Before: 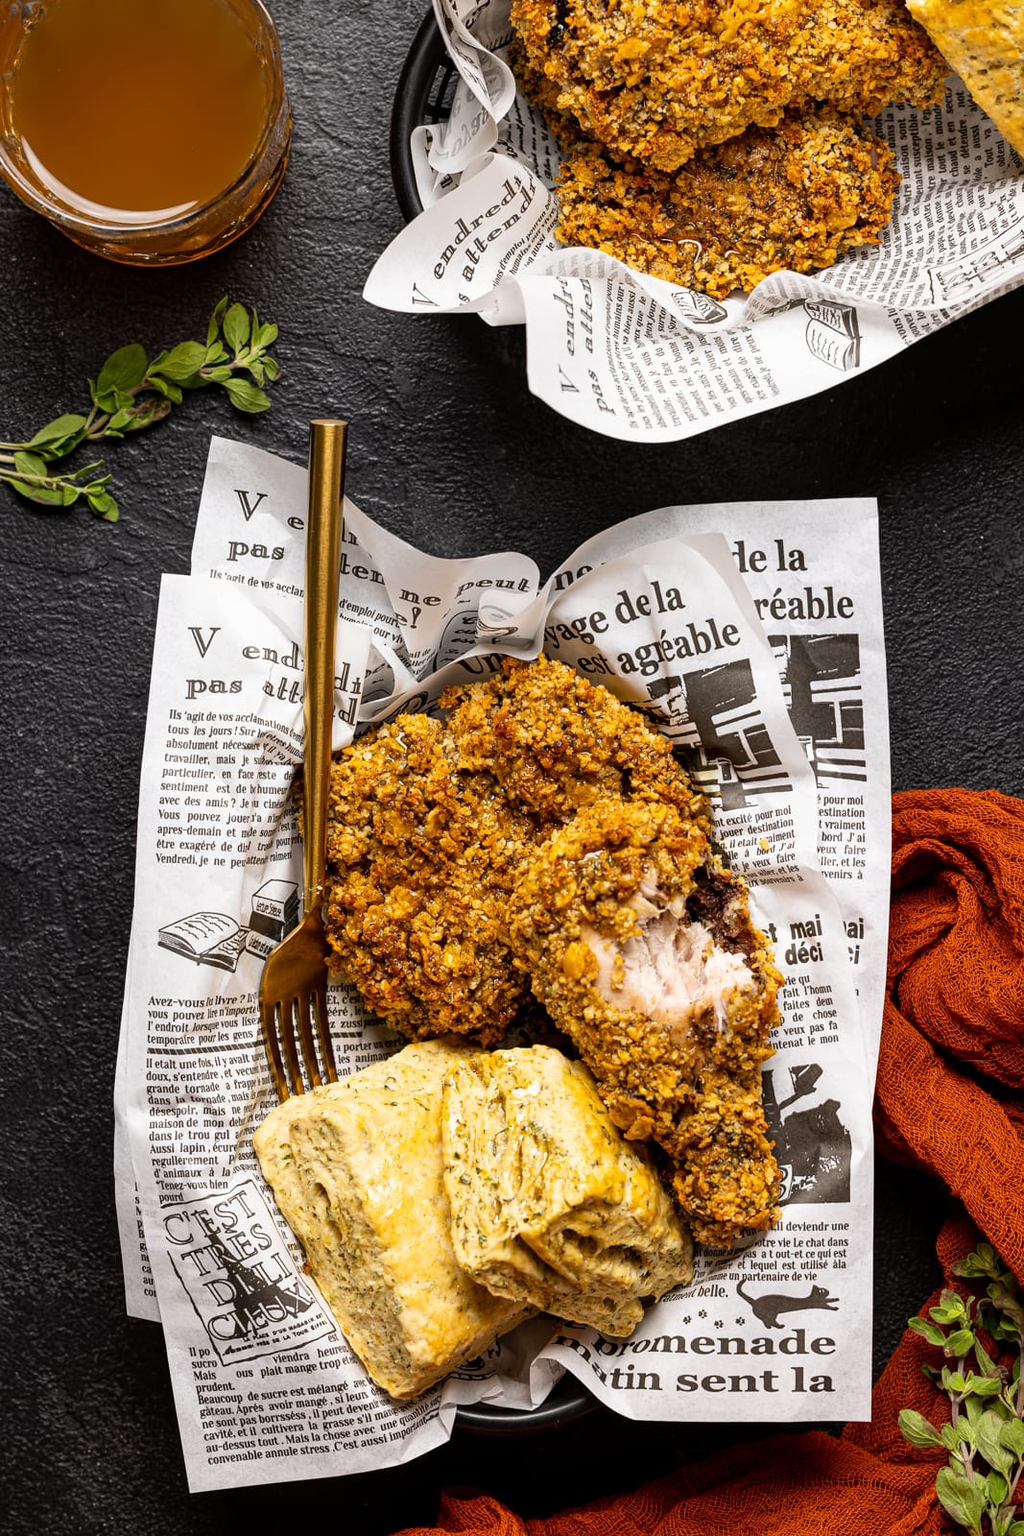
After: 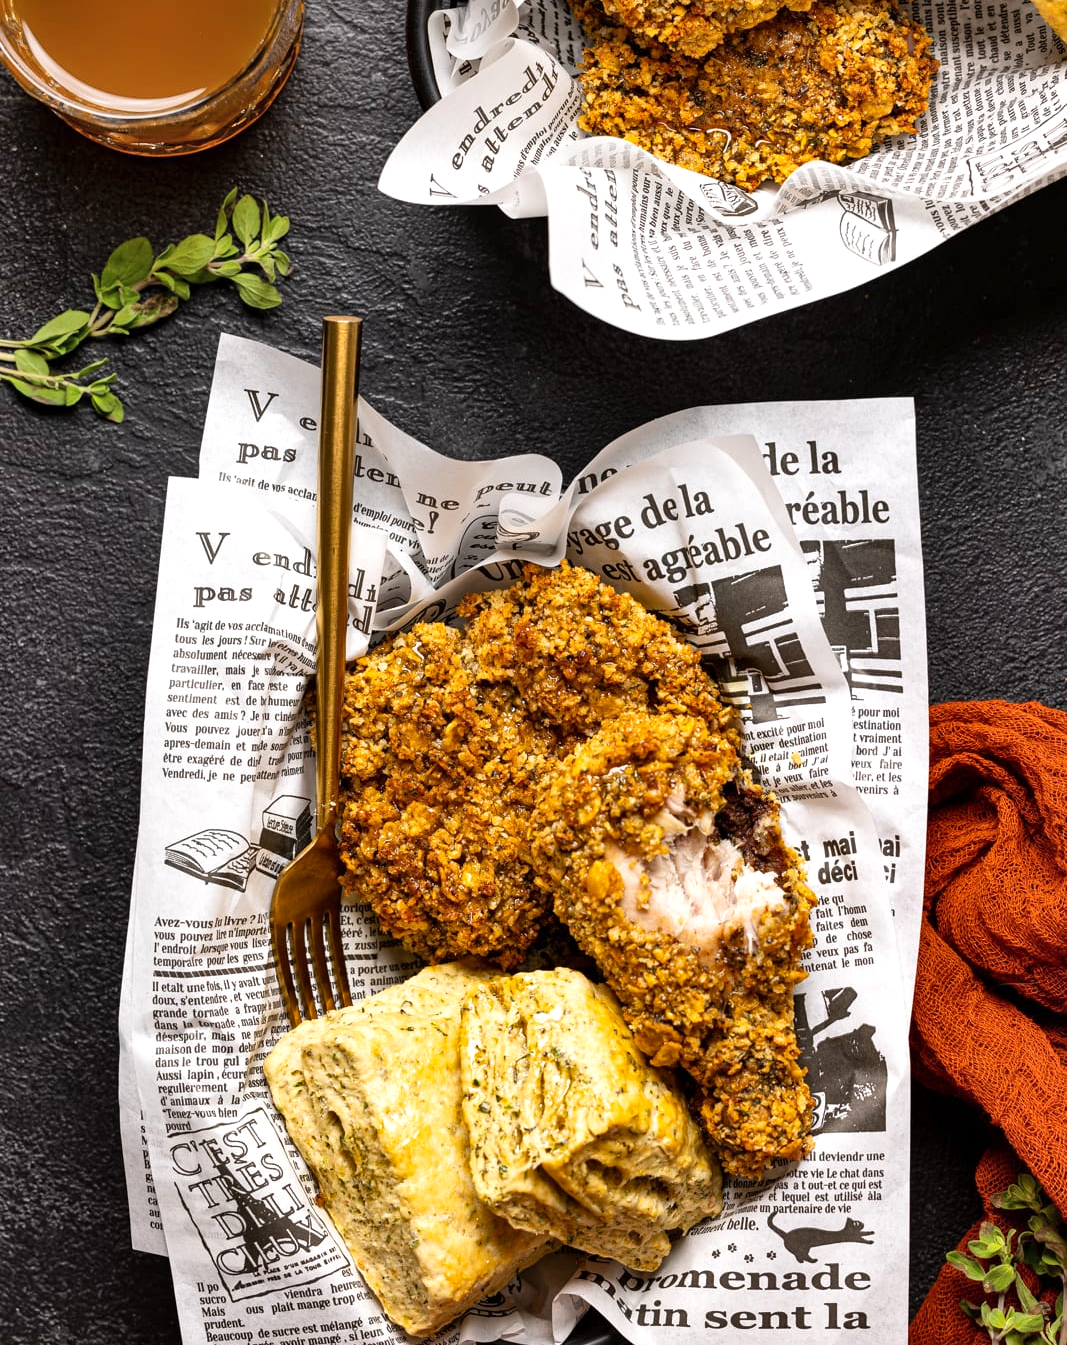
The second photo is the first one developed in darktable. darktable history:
exposure: exposure 0.202 EV, compensate highlight preservation false
levels: mode automatic
shadows and highlights: shadows 59.1, highlights -60.34, soften with gaussian
crop: top 7.564%, bottom 8.338%
